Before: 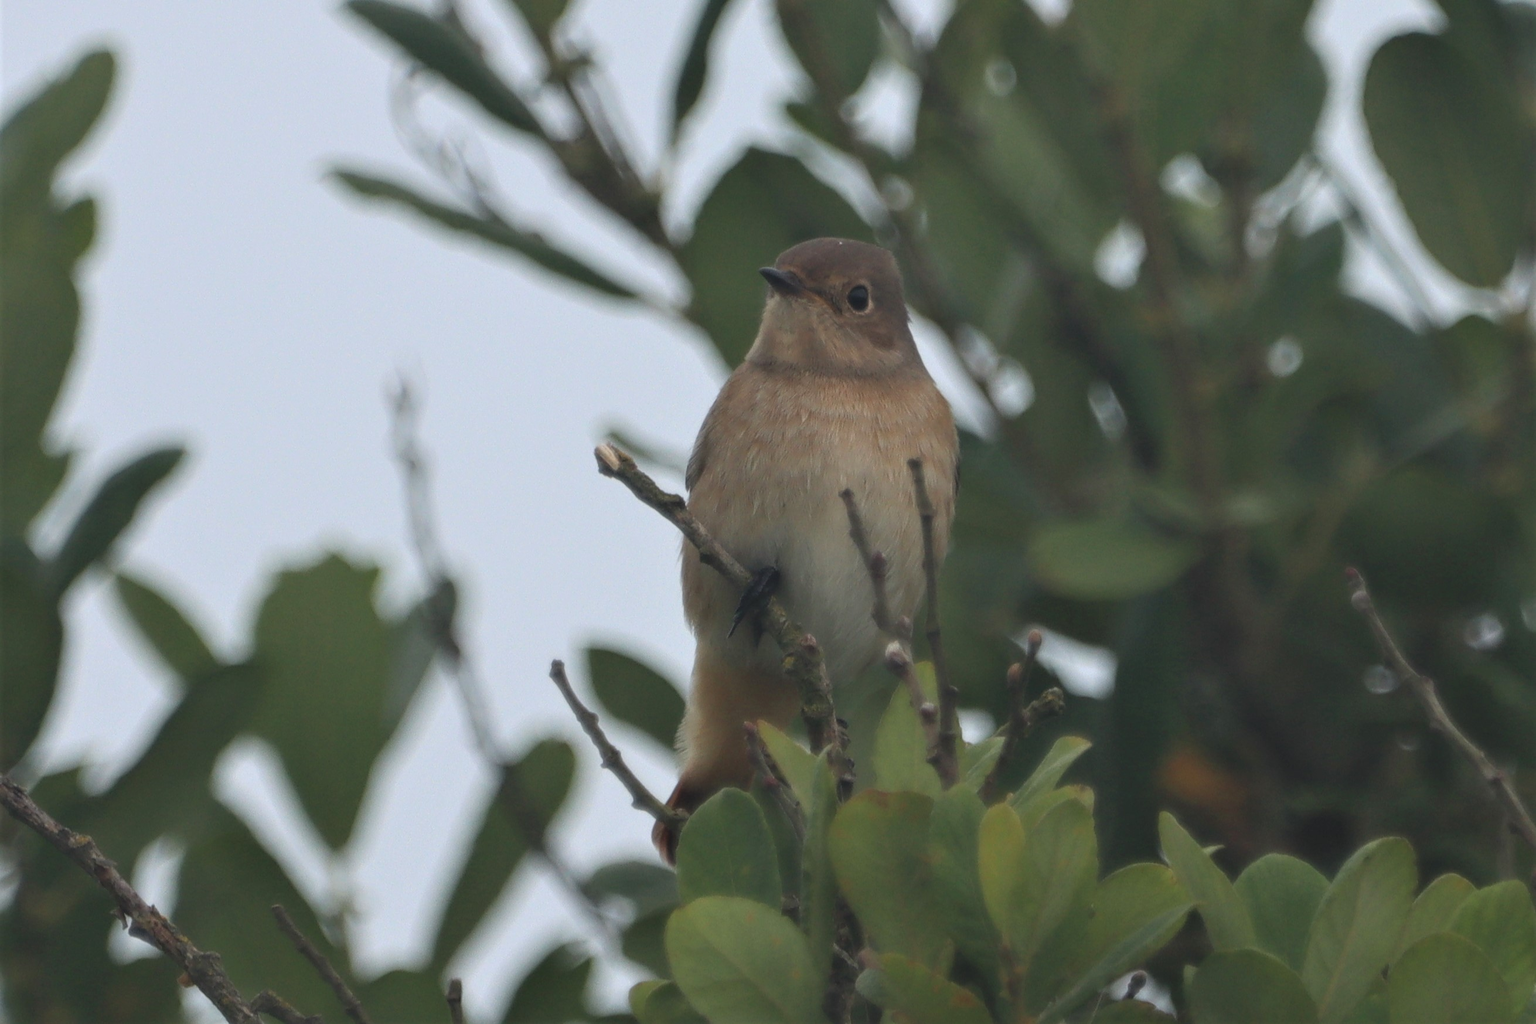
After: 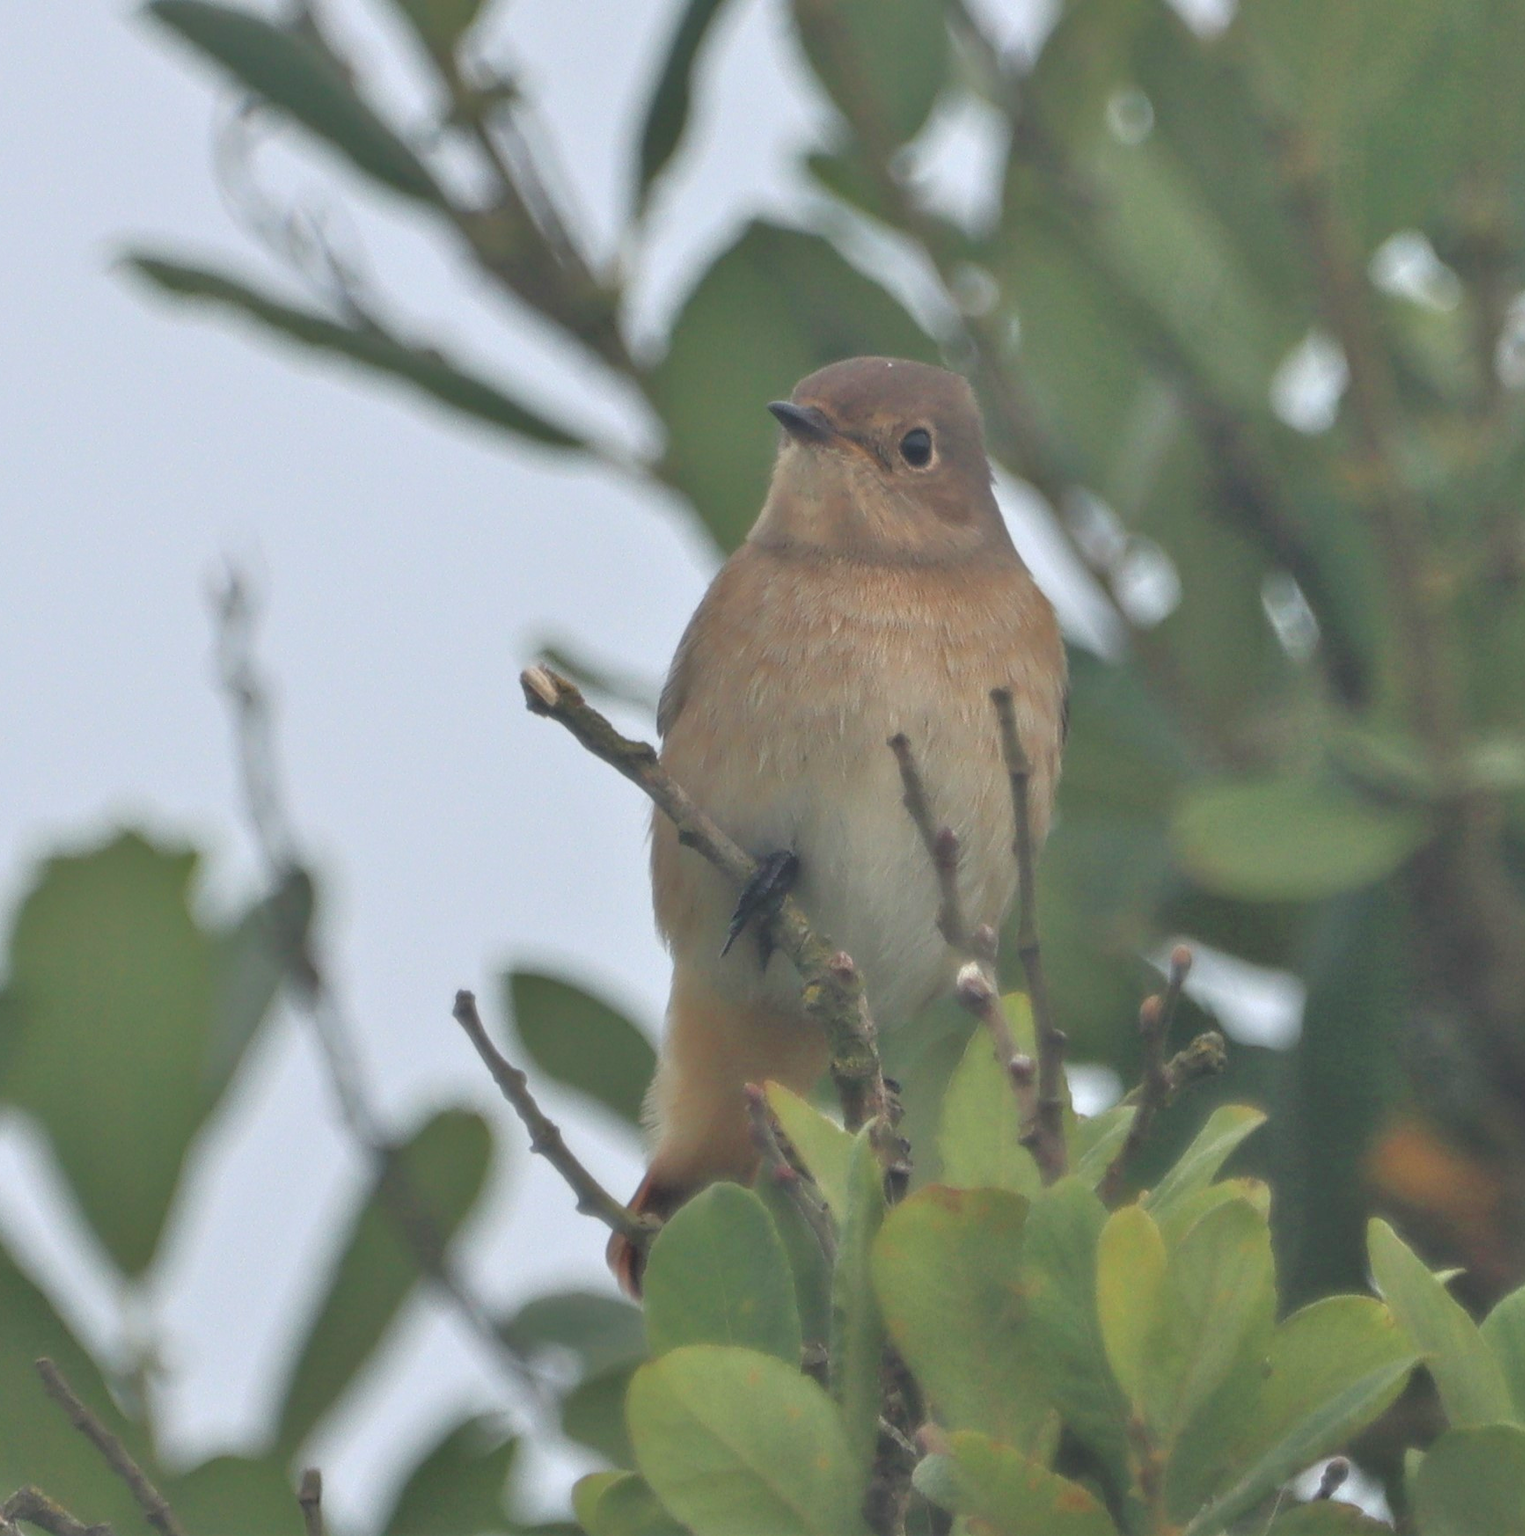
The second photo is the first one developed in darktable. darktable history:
crop and rotate: left 16.163%, right 17.649%
tone equalizer: -7 EV 0.141 EV, -6 EV 0.628 EV, -5 EV 1.16 EV, -4 EV 1.33 EV, -3 EV 1.18 EV, -2 EV 0.6 EV, -1 EV 0.155 EV
